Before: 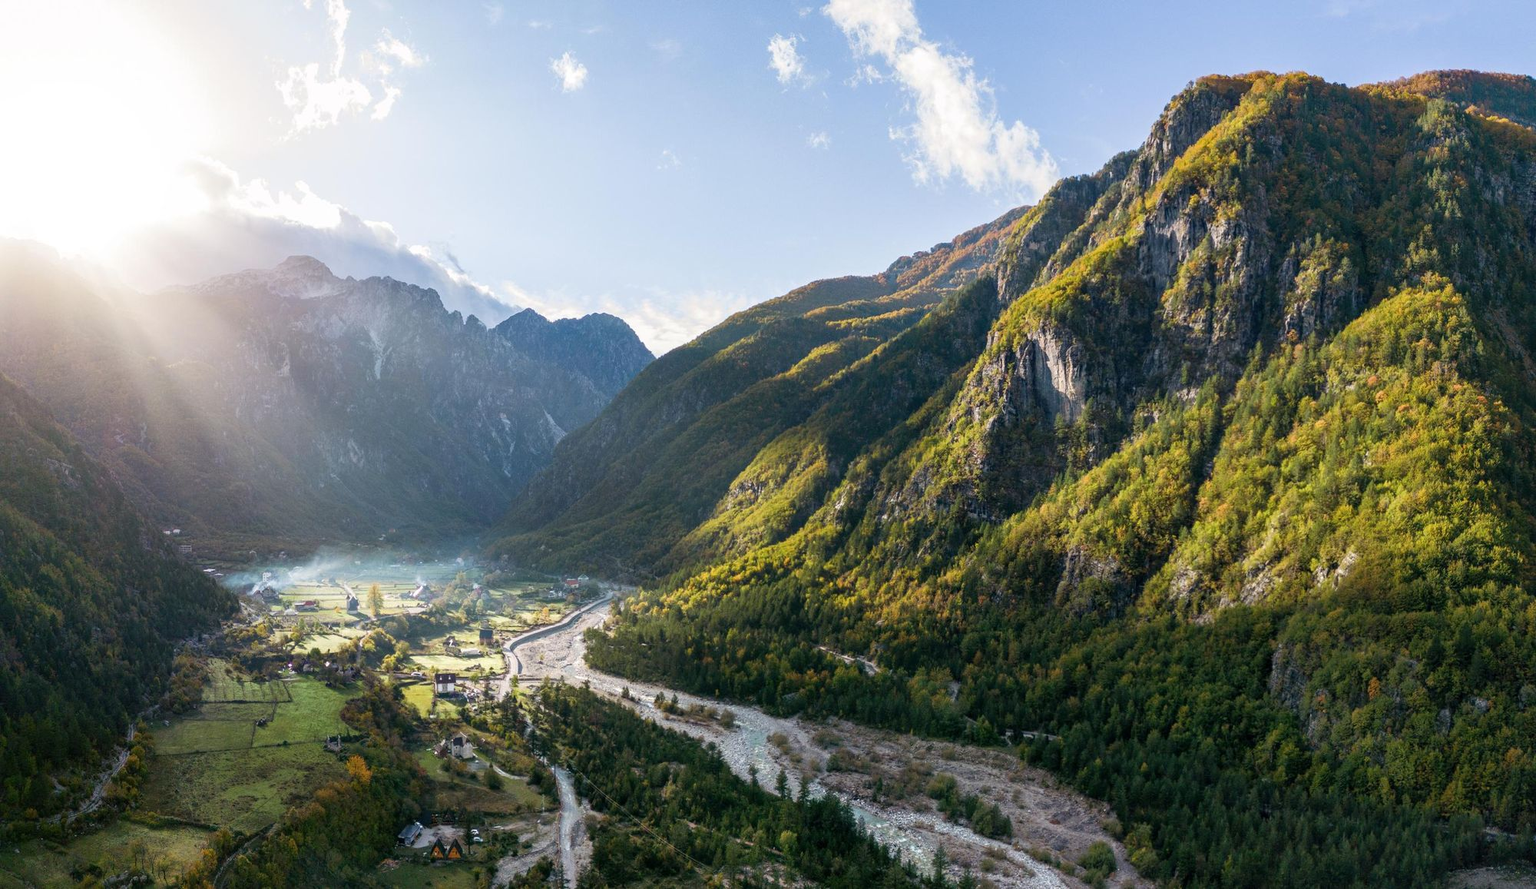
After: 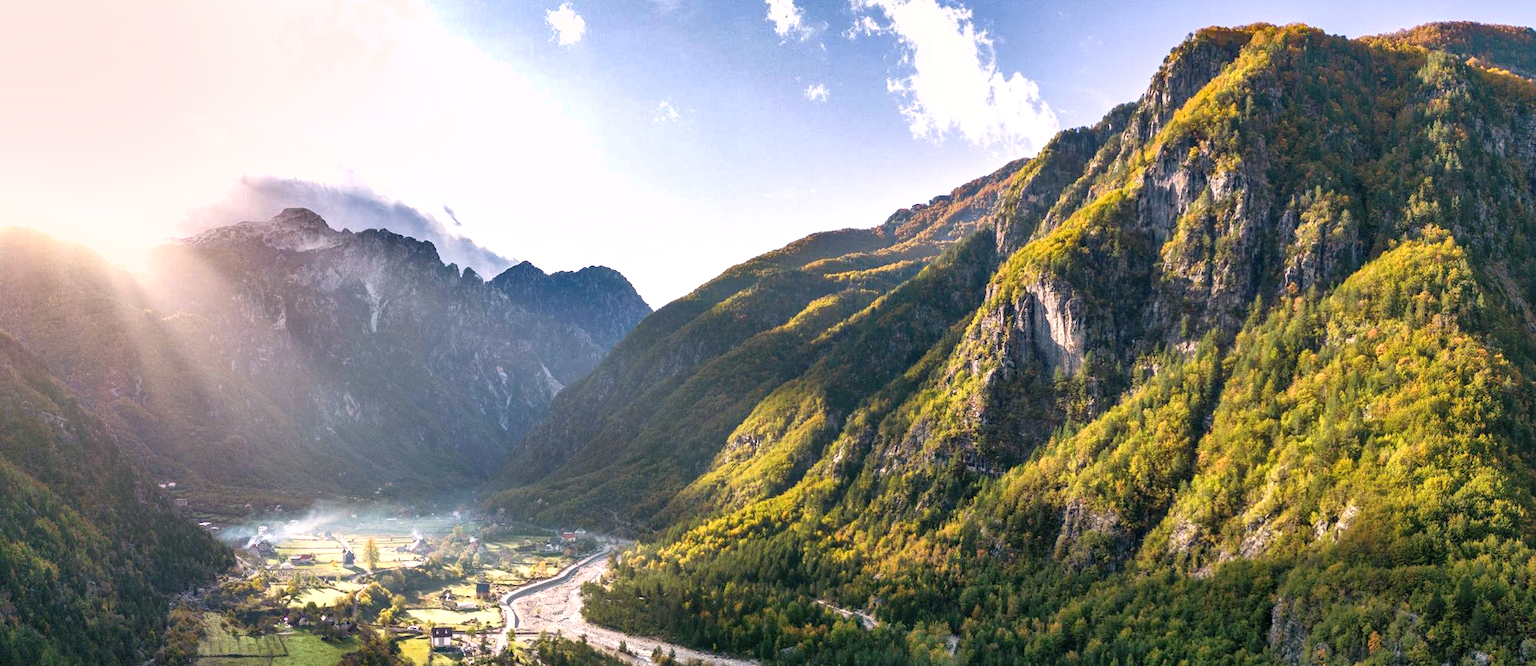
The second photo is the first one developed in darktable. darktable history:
crop: left 0.387%, top 5.469%, bottom 19.809%
color correction: highlights a* 7.34, highlights b* 4.37
exposure: exposure 0.496 EV, compensate highlight preservation false
shadows and highlights: radius 100.41, shadows 50.55, highlights -64.36, highlights color adjustment 49.82%, soften with gaussian
